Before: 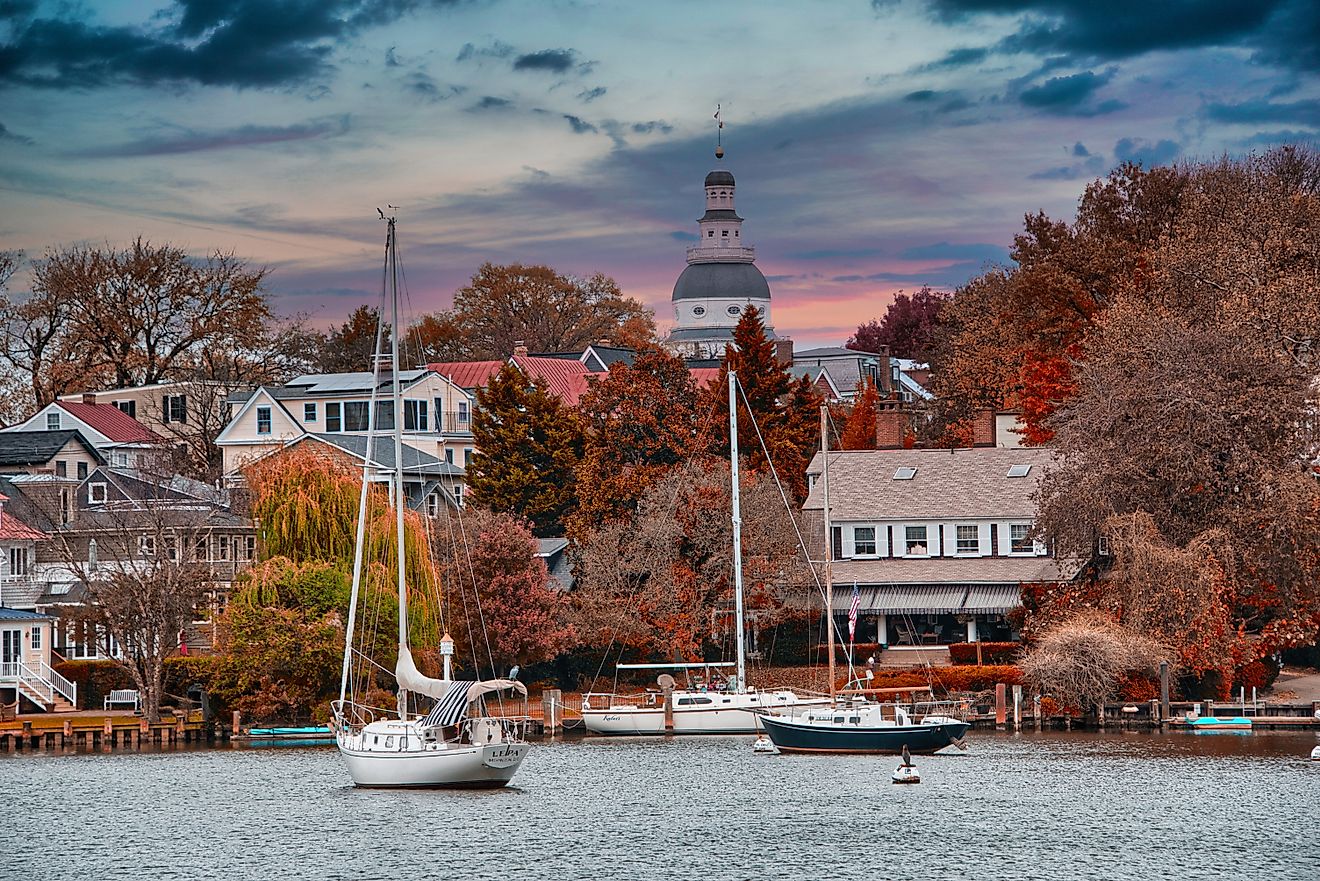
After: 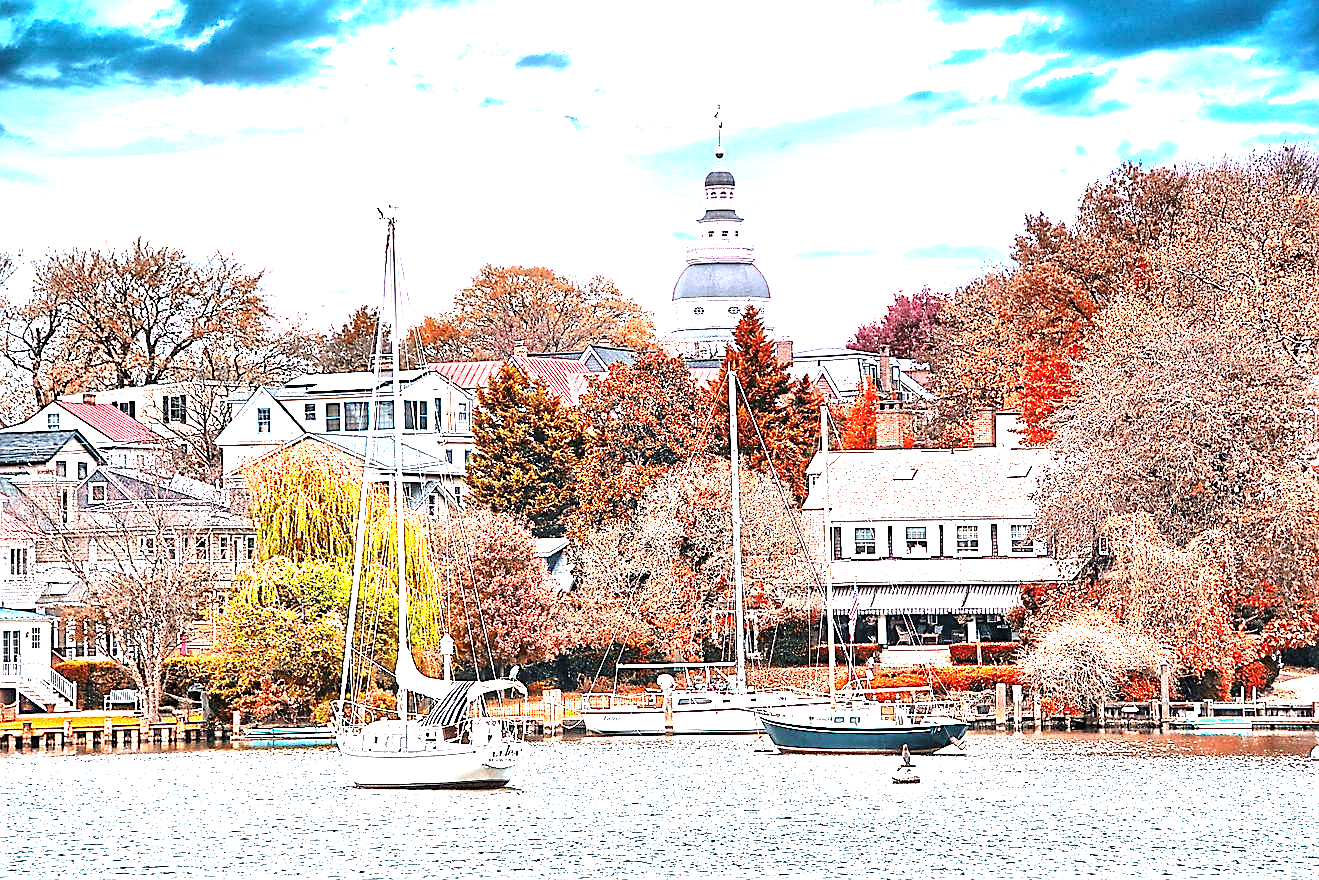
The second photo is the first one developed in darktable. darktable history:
tone equalizer: -8 EV -1.12 EV, -7 EV -1.04 EV, -6 EV -0.873 EV, -5 EV -0.589 EV, -3 EV 0.557 EV, -2 EV 0.896 EV, -1 EV 0.99 EV, +0 EV 1.08 EV, mask exposure compensation -0.507 EV
sharpen: on, module defaults
exposure: black level correction 0, exposure 2.106 EV, compensate exposure bias true, compensate highlight preservation false
